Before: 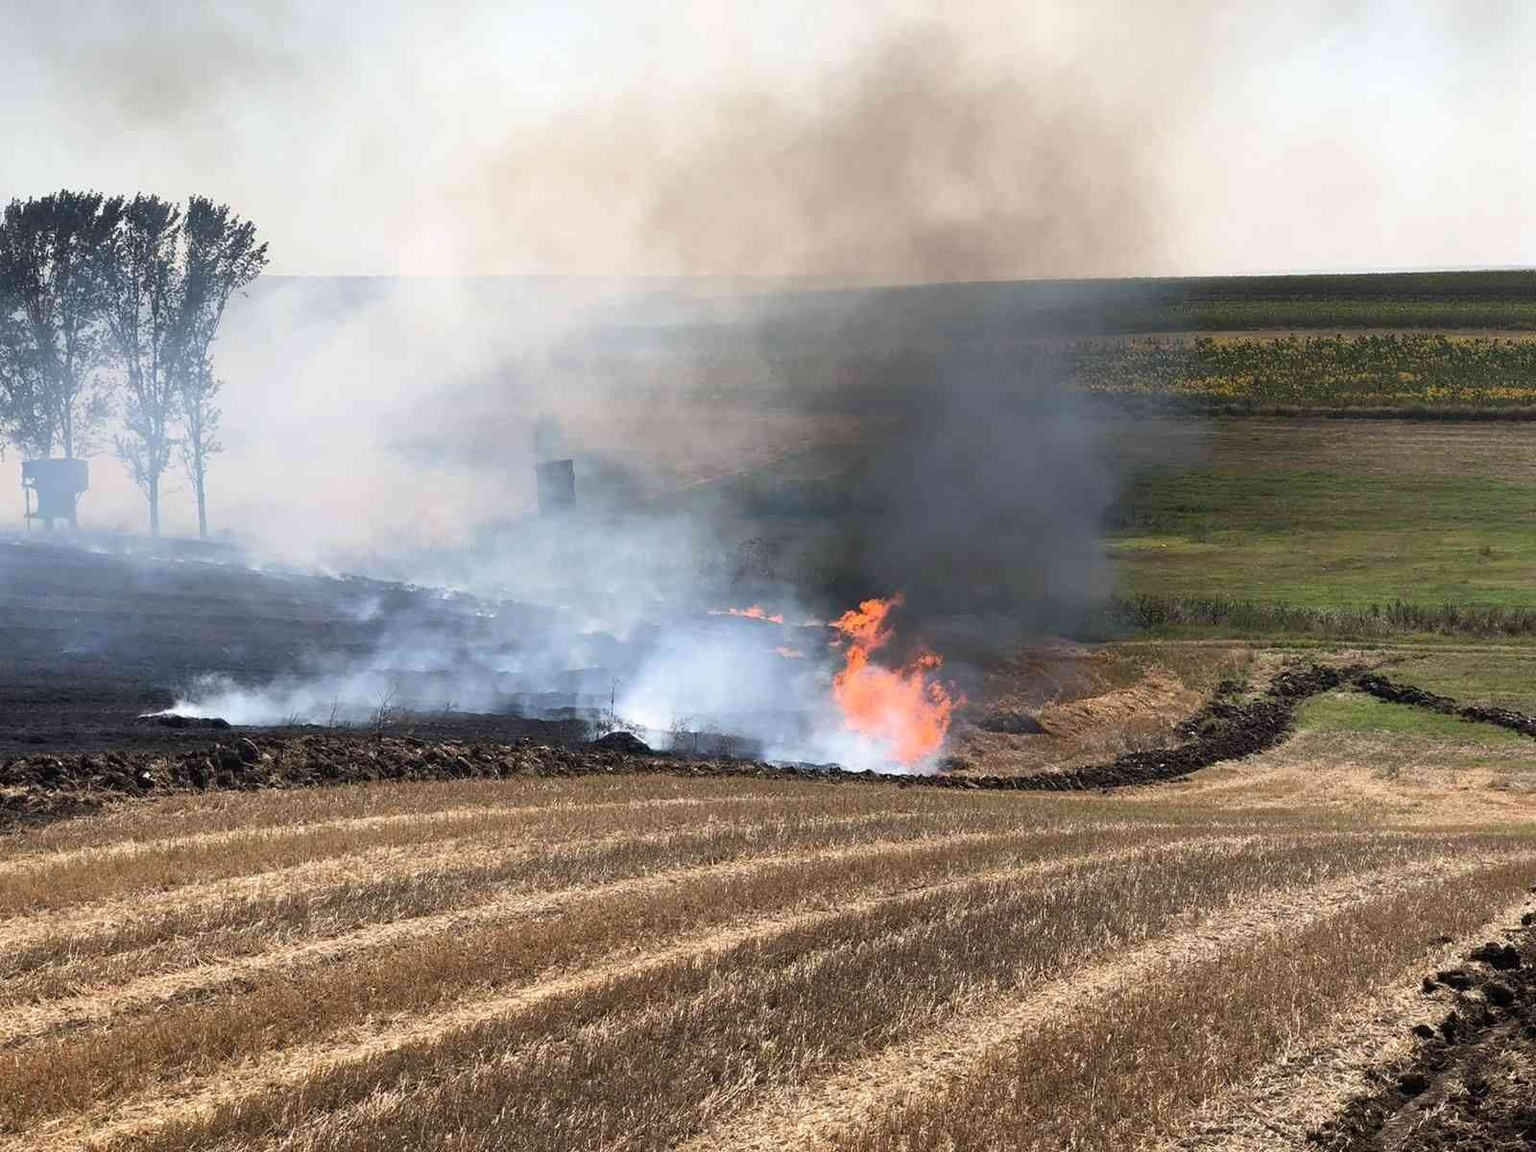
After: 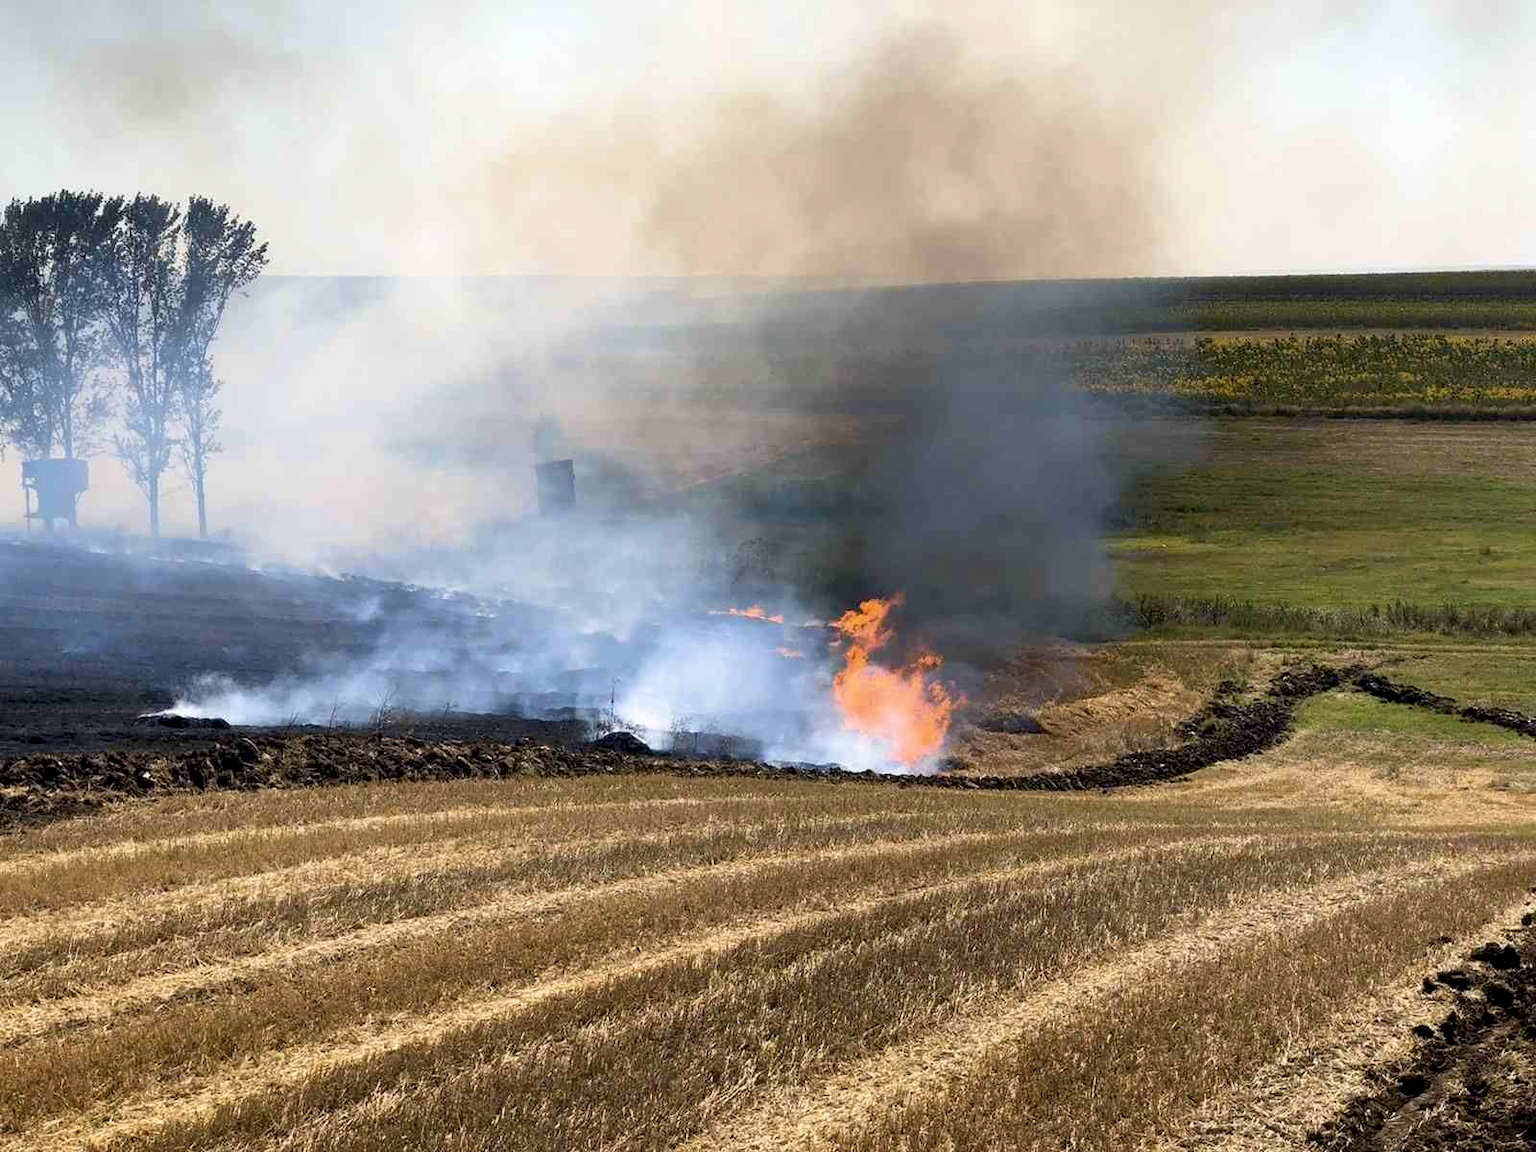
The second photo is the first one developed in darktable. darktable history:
exposure: black level correction 0.009, exposure 0.014 EV, compensate highlight preservation false
color contrast: green-magenta contrast 0.8, blue-yellow contrast 1.1, unbound 0
velvia: on, module defaults
